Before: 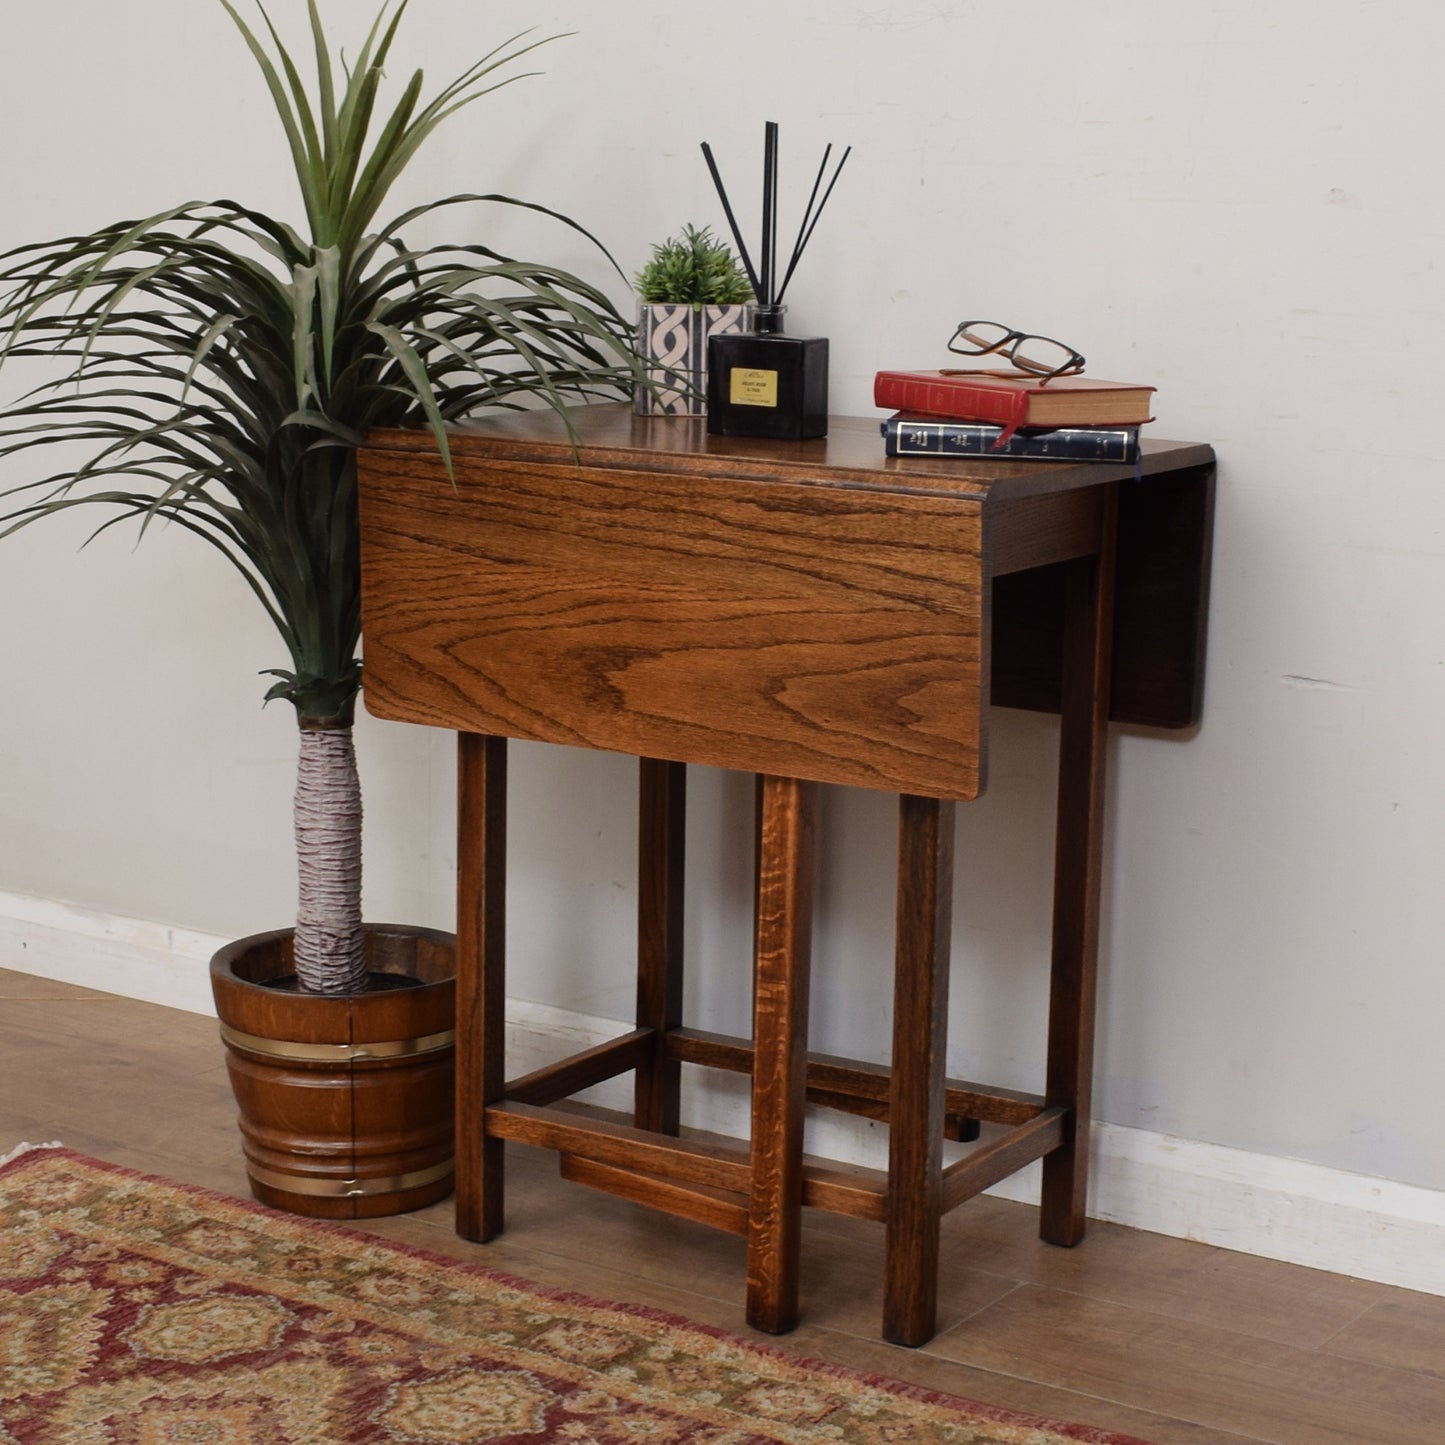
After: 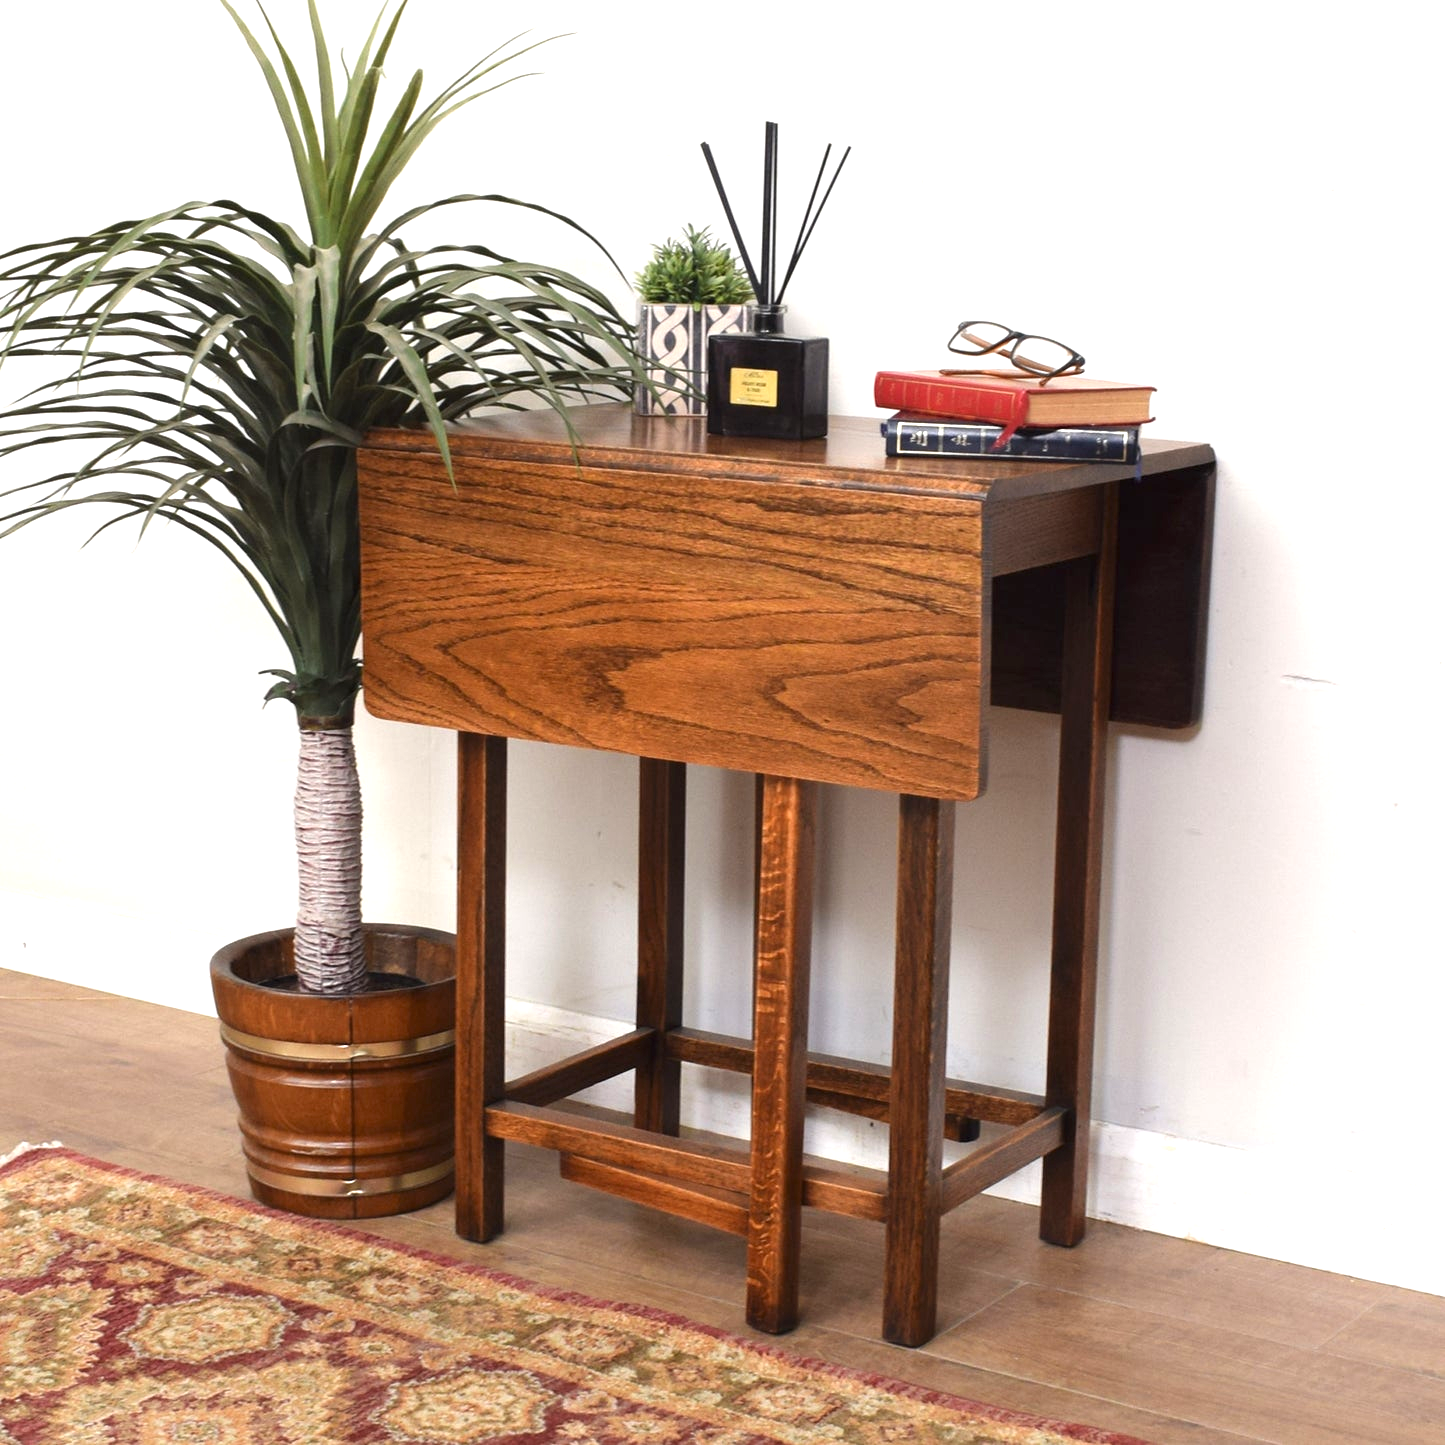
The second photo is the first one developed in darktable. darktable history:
exposure: black level correction 0, exposure 1.185 EV, compensate exposure bias true, compensate highlight preservation false
